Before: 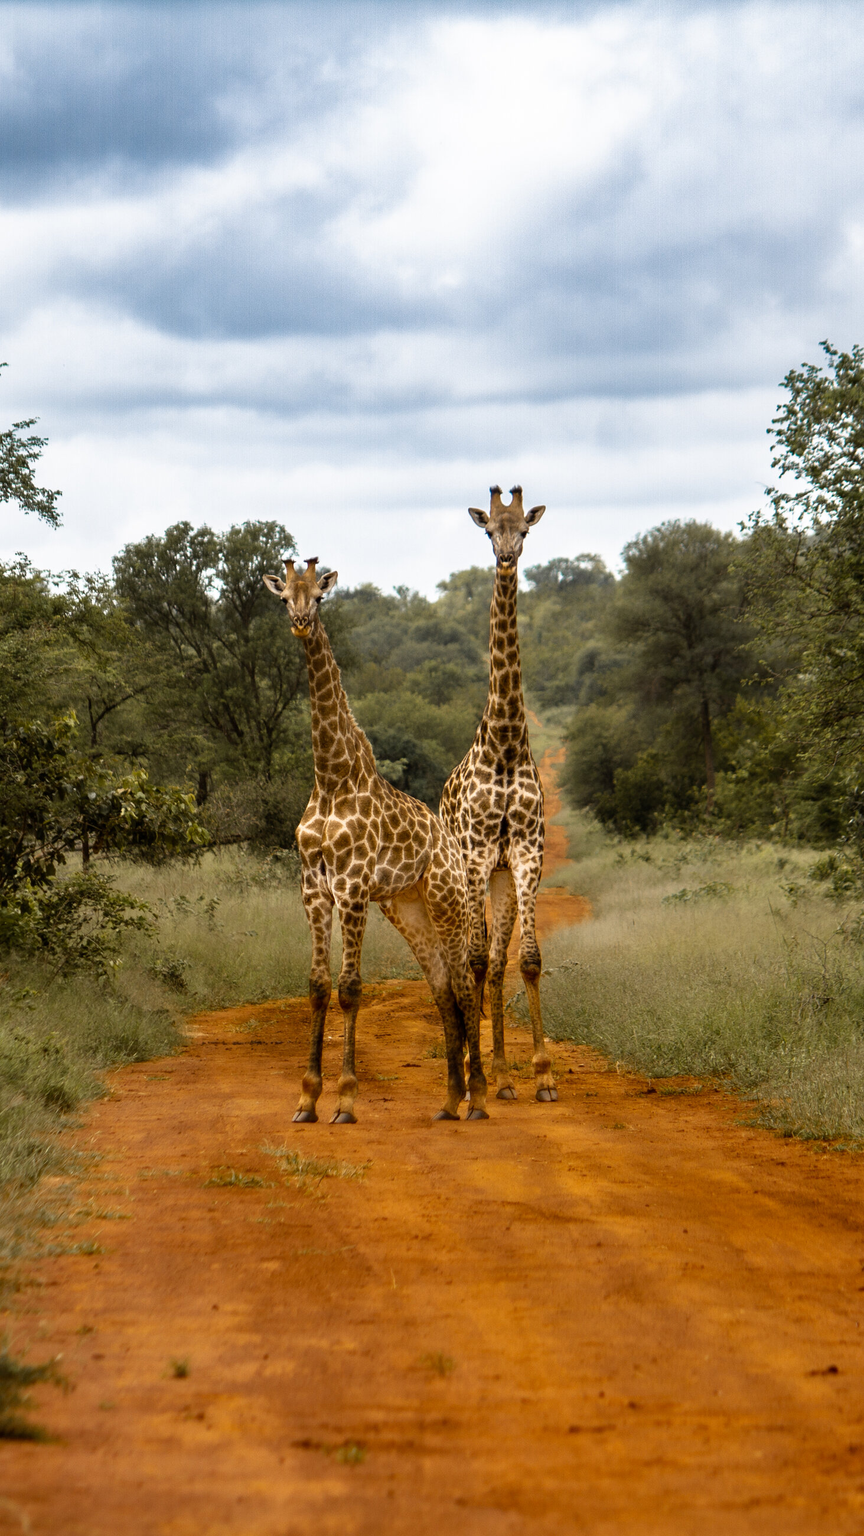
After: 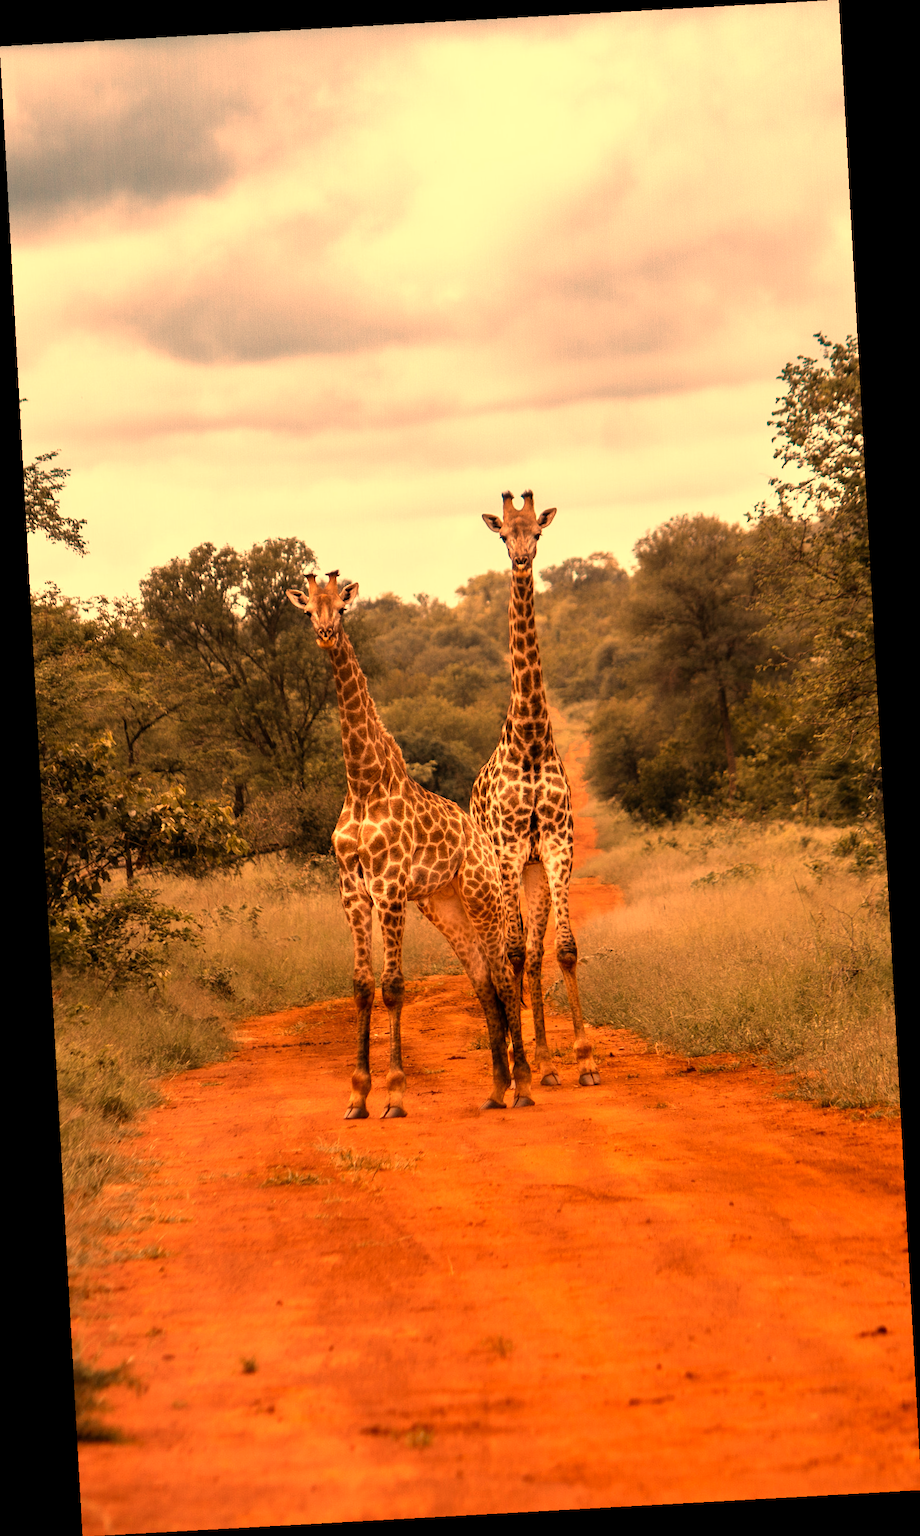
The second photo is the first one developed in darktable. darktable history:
rotate and perspective: rotation -3.18°, automatic cropping off
white balance: red 1.467, blue 0.684
